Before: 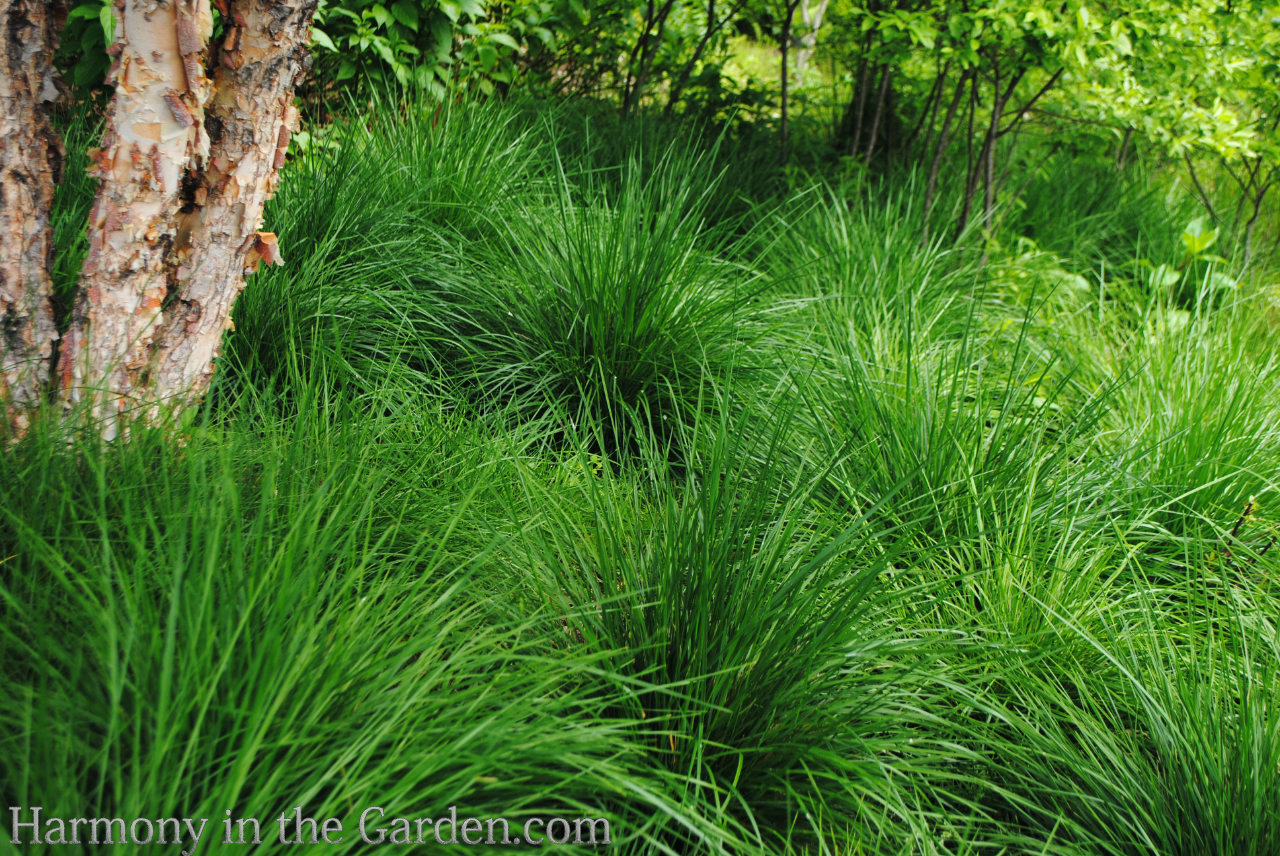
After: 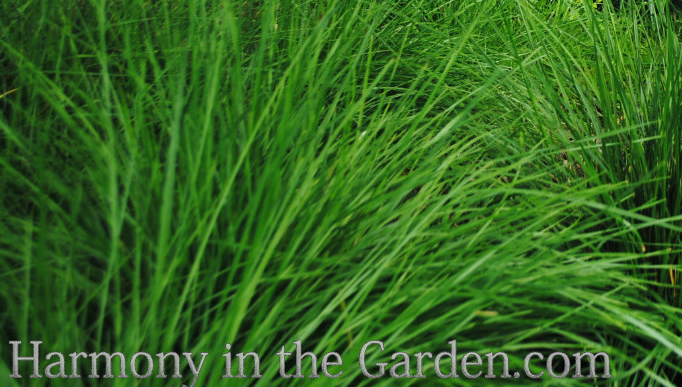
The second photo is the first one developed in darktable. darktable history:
crop and rotate: top 54.55%, right 46.707%, bottom 0.169%
